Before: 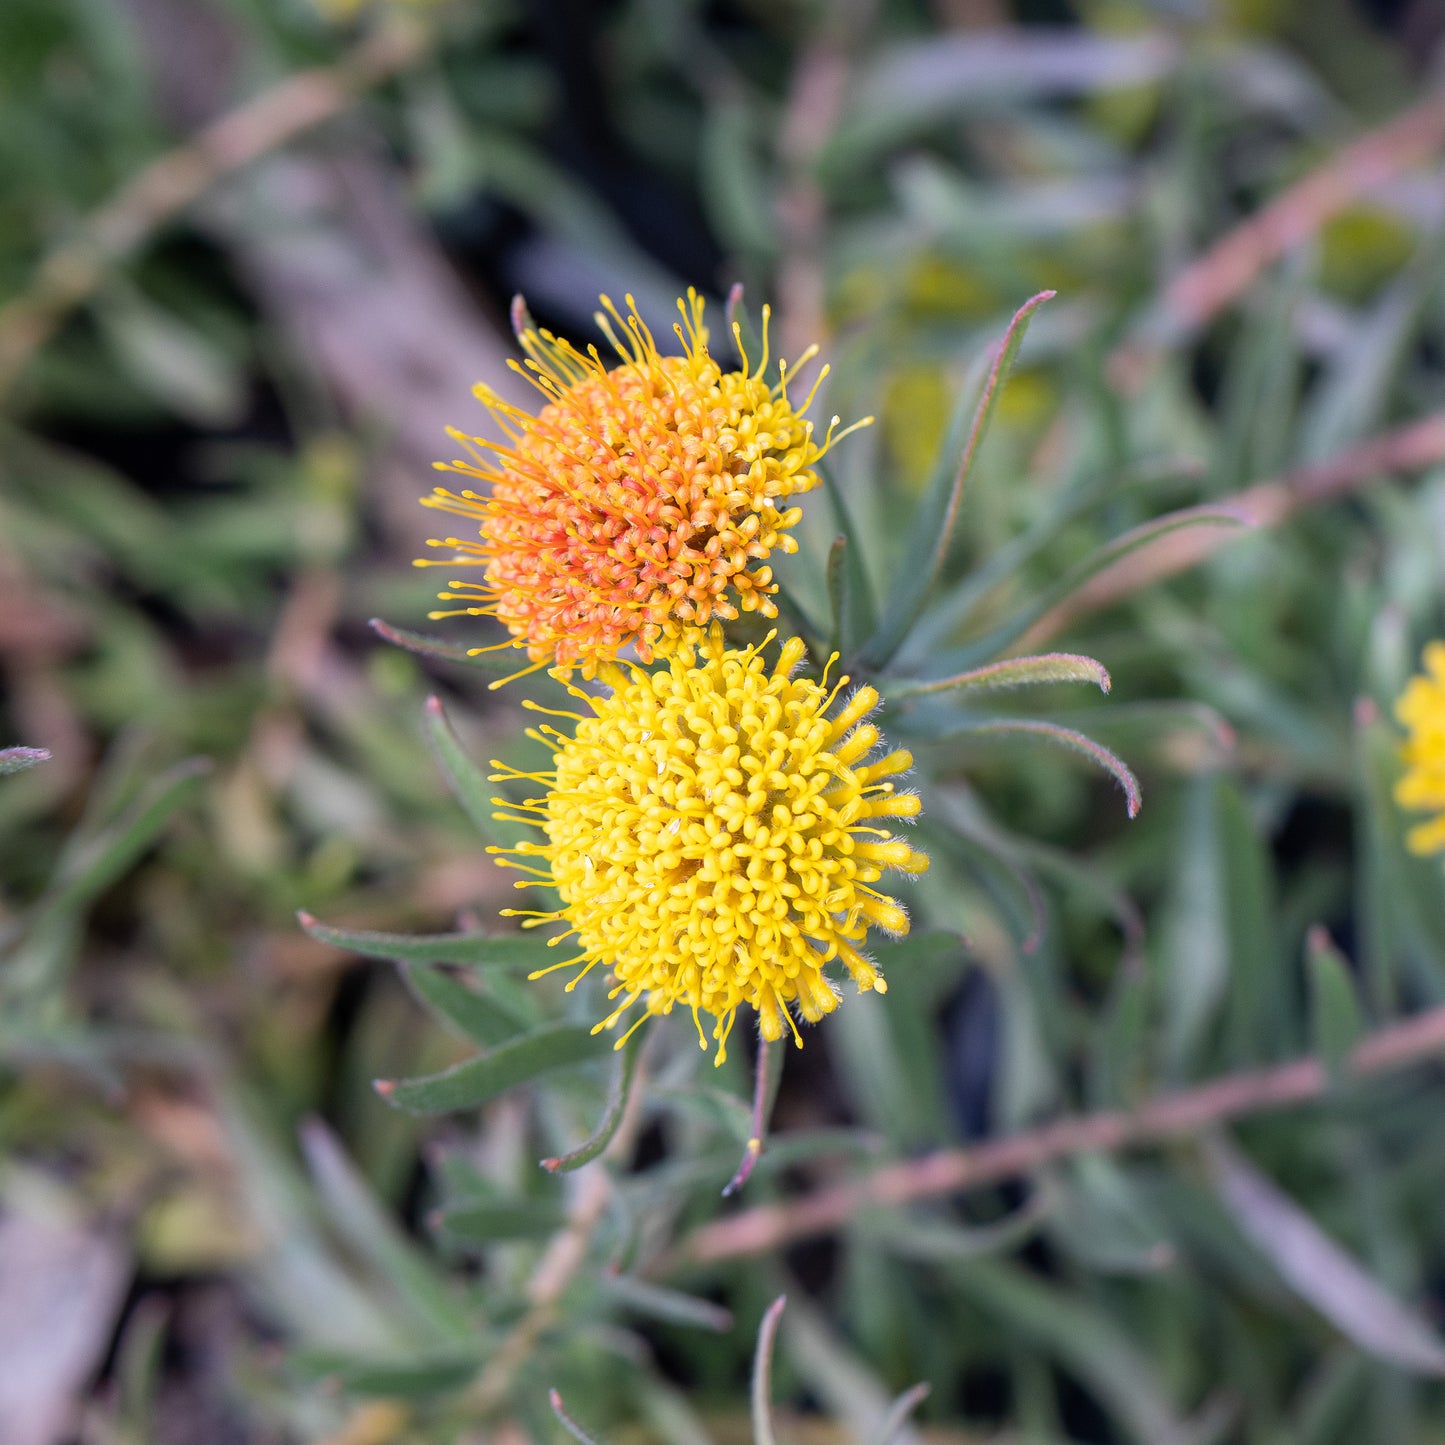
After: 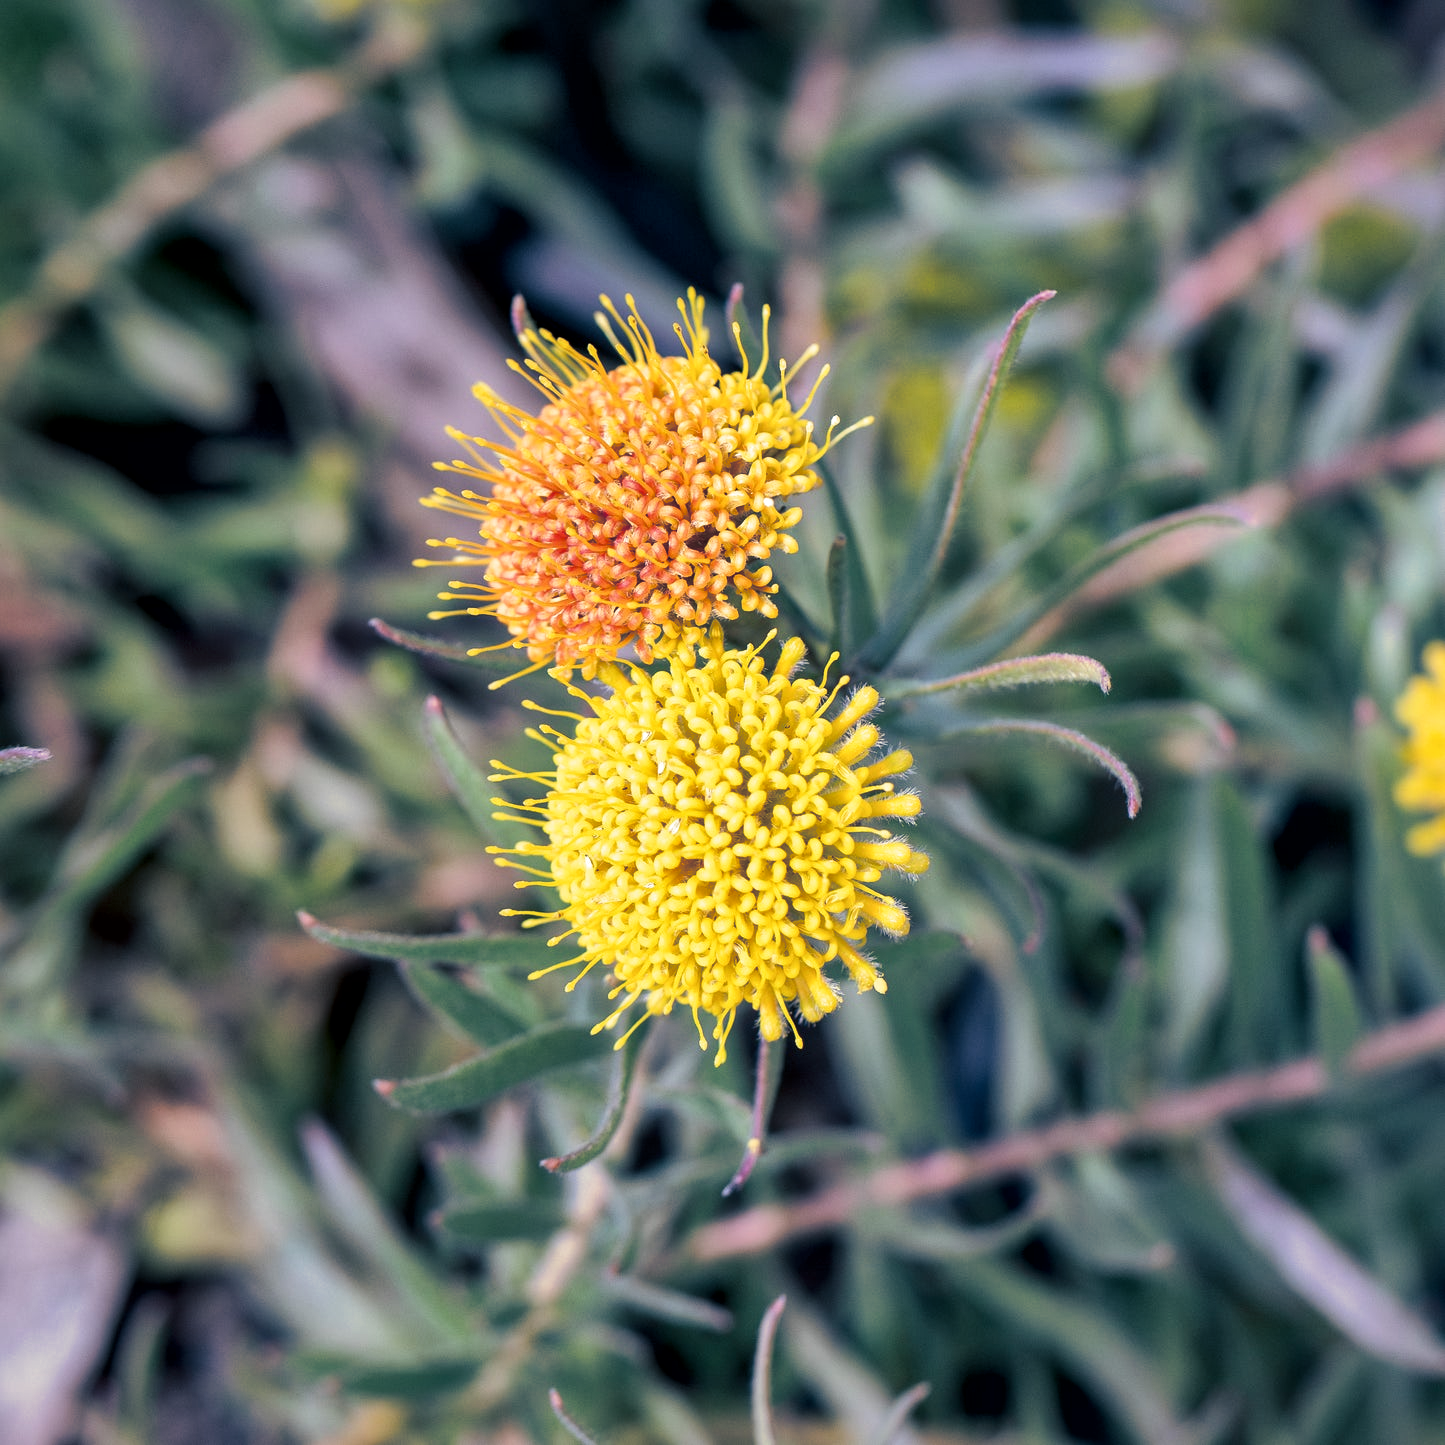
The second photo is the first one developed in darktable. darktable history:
split-toning: shadows › hue 216°, shadows › saturation 1, highlights › hue 57.6°, balance -33.4
local contrast: mode bilateral grid, contrast 20, coarseness 50, detail 150%, midtone range 0.2
